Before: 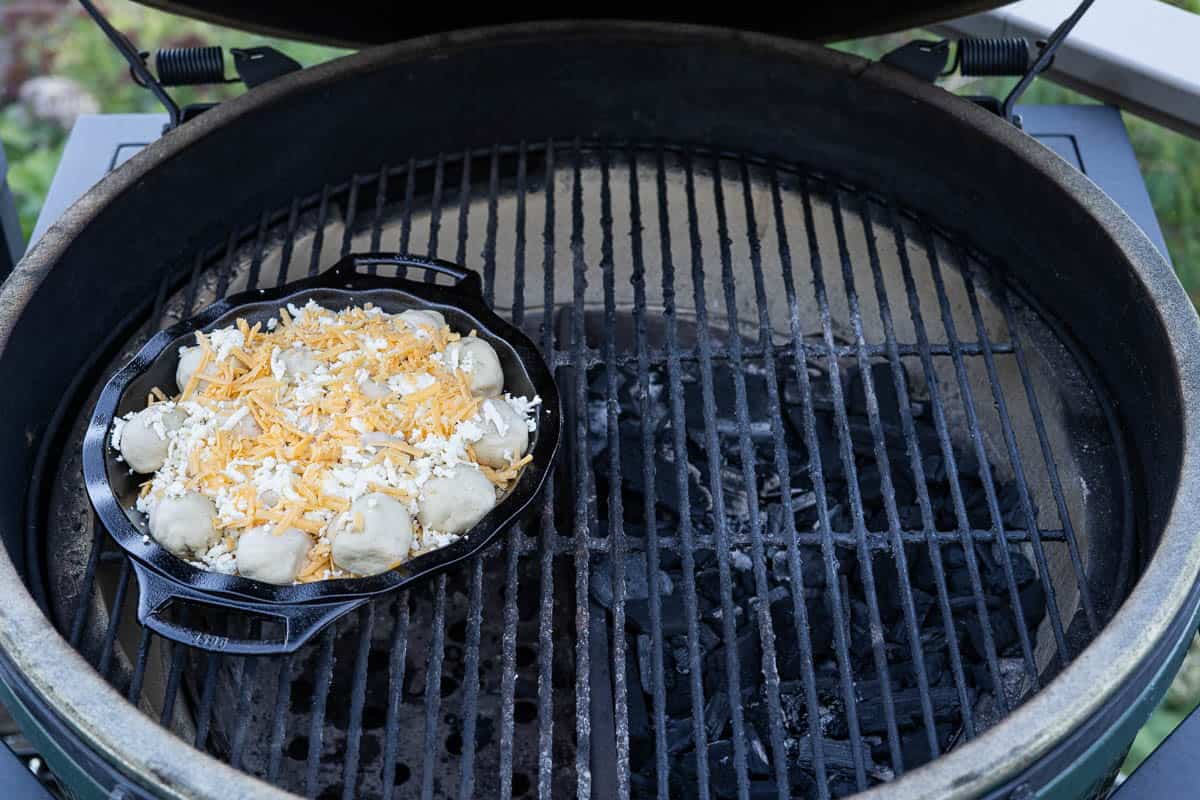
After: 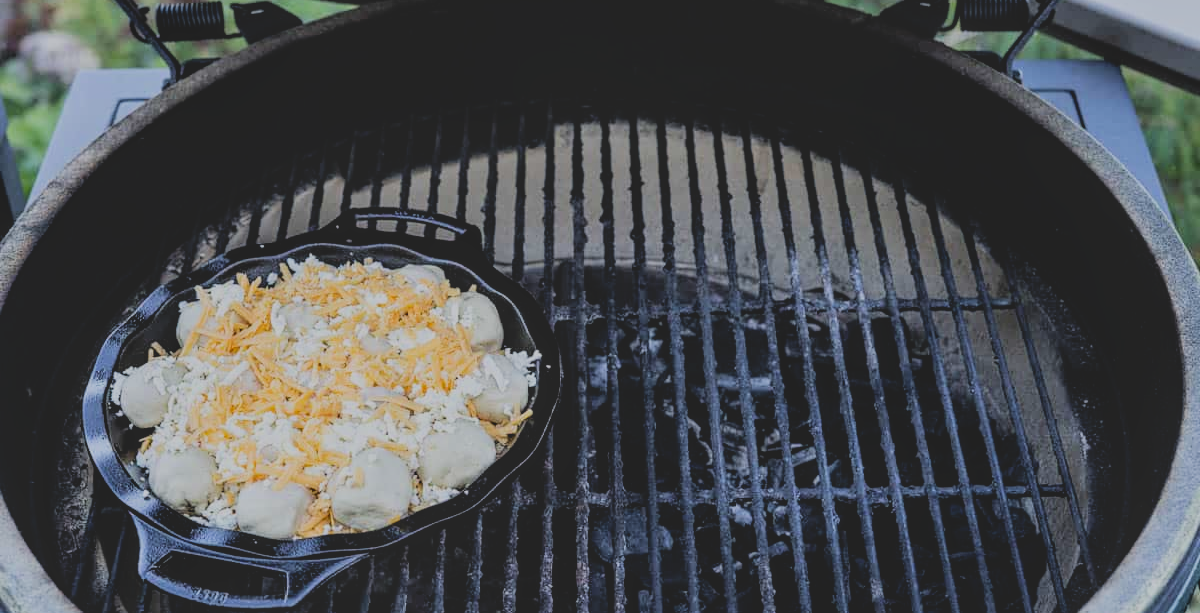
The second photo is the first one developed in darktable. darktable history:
contrast brightness saturation: contrast -0.28
tone equalizer: on, module defaults
filmic rgb: black relative exposure -5 EV, hardness 2.88, contrast 1.3, highlights saturation mix -10%
crop: top 5.667%, bottom 17.637%
local contrast: on, module defaults
